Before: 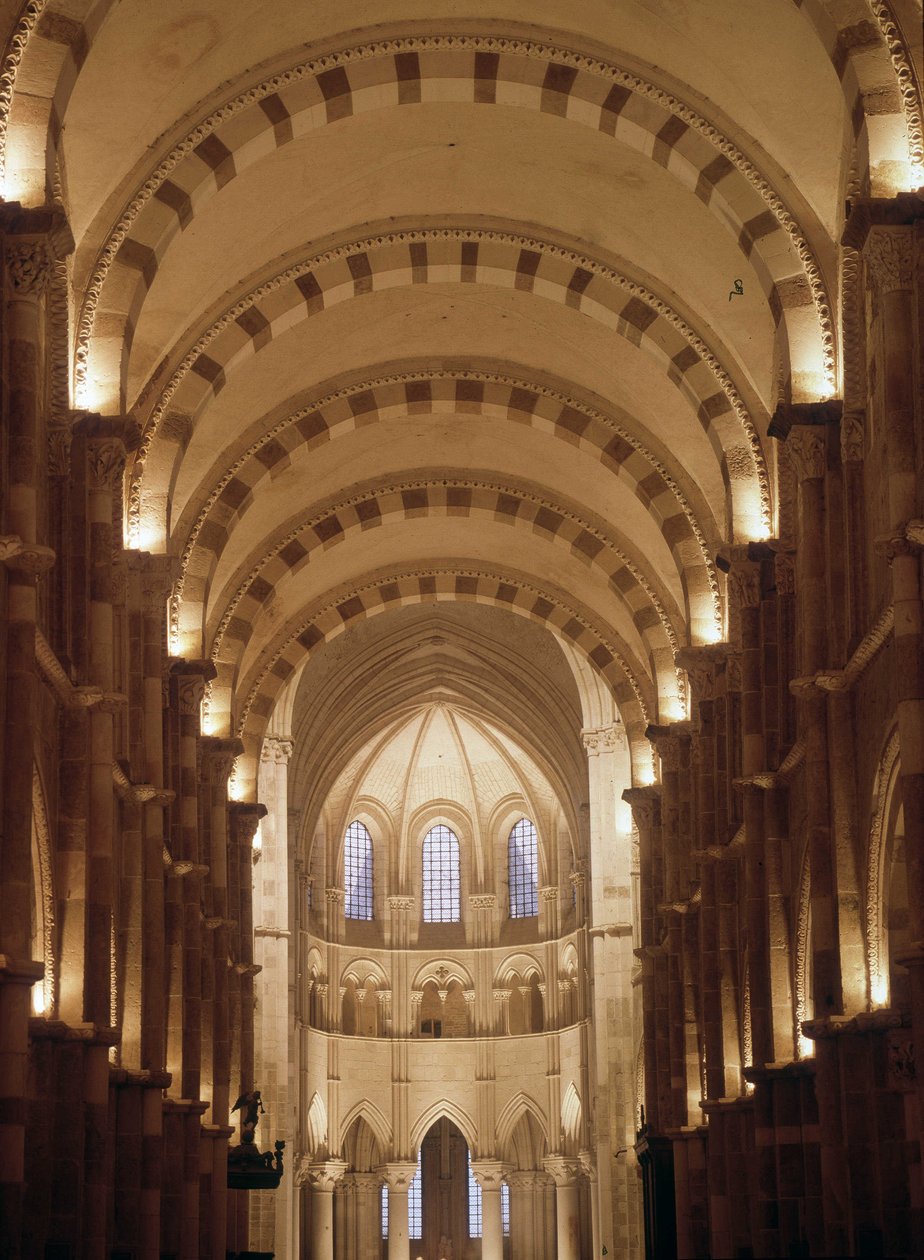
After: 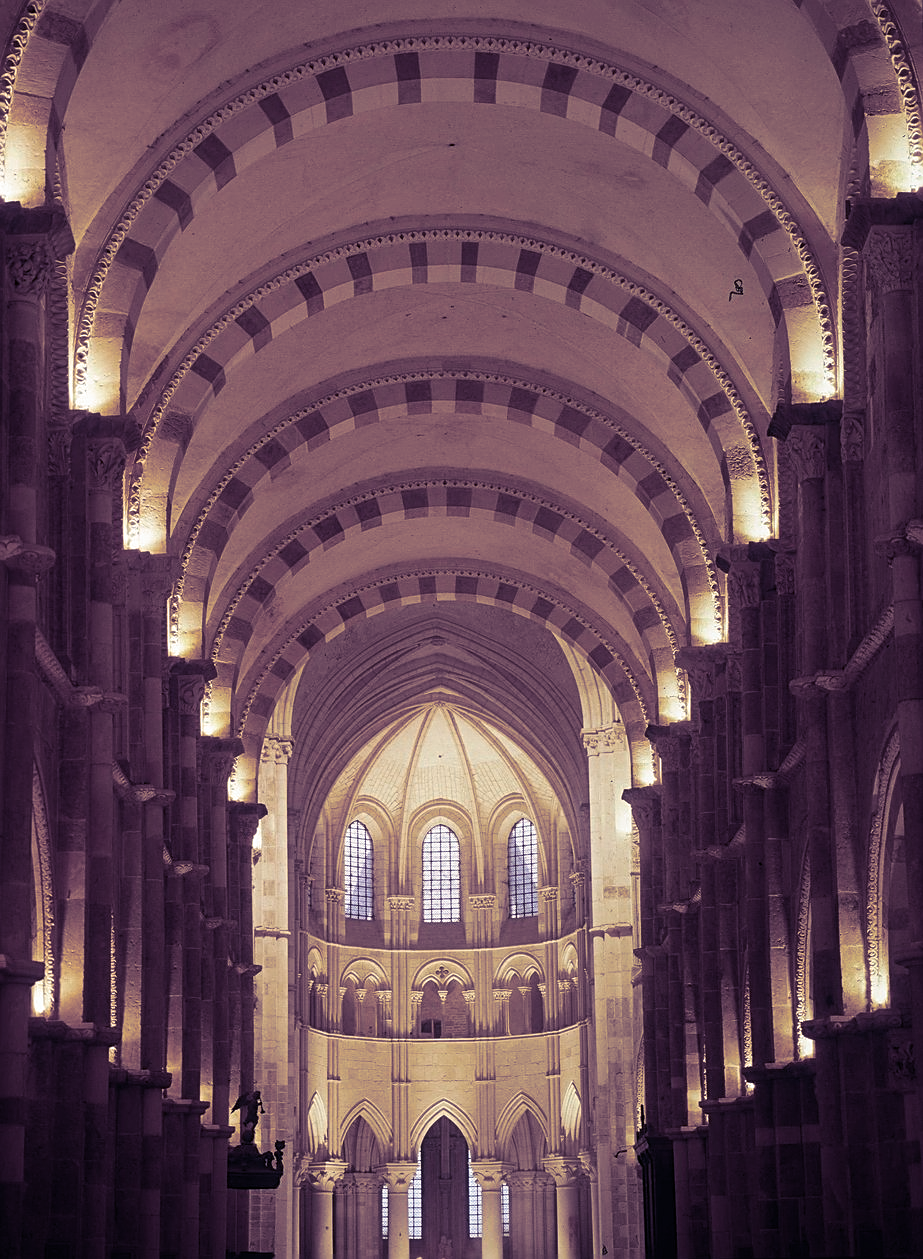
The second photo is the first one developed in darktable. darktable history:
sharpen: on, module defaults
split-toning: shadows › hue 255.6°, shadows › saturation 0.66, highlights › hue 43.2°, highlights › saturation 0.68, balance -50.1
